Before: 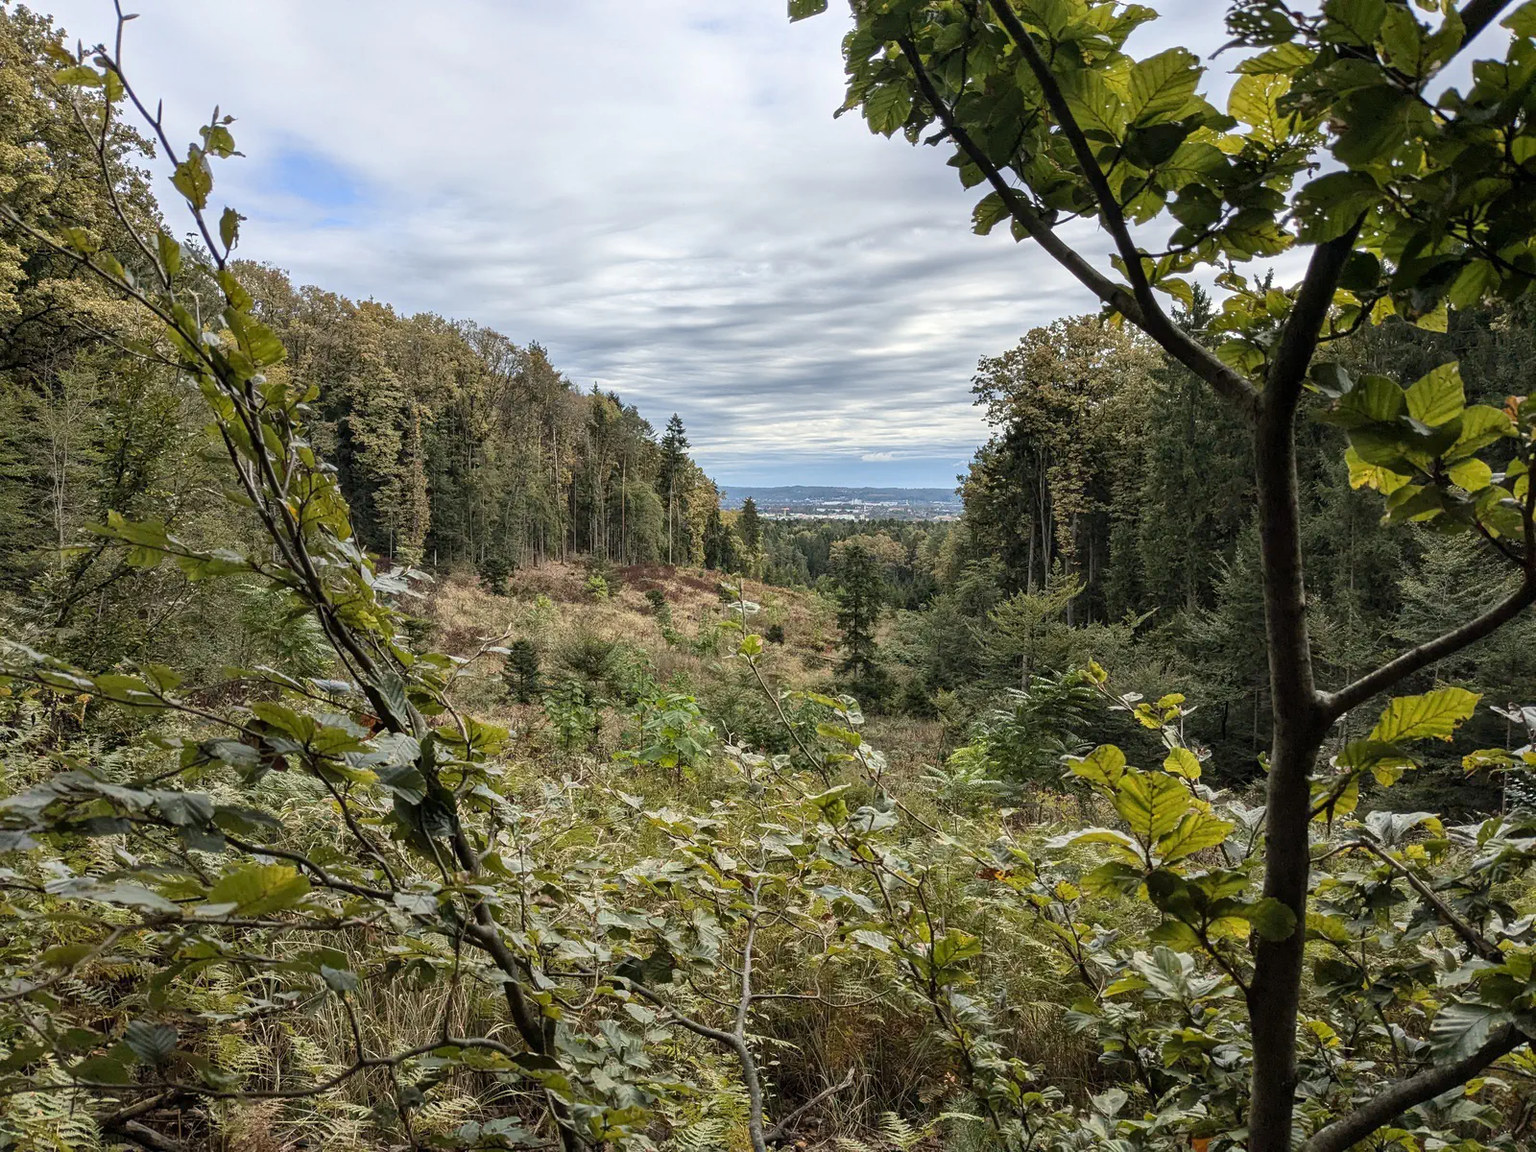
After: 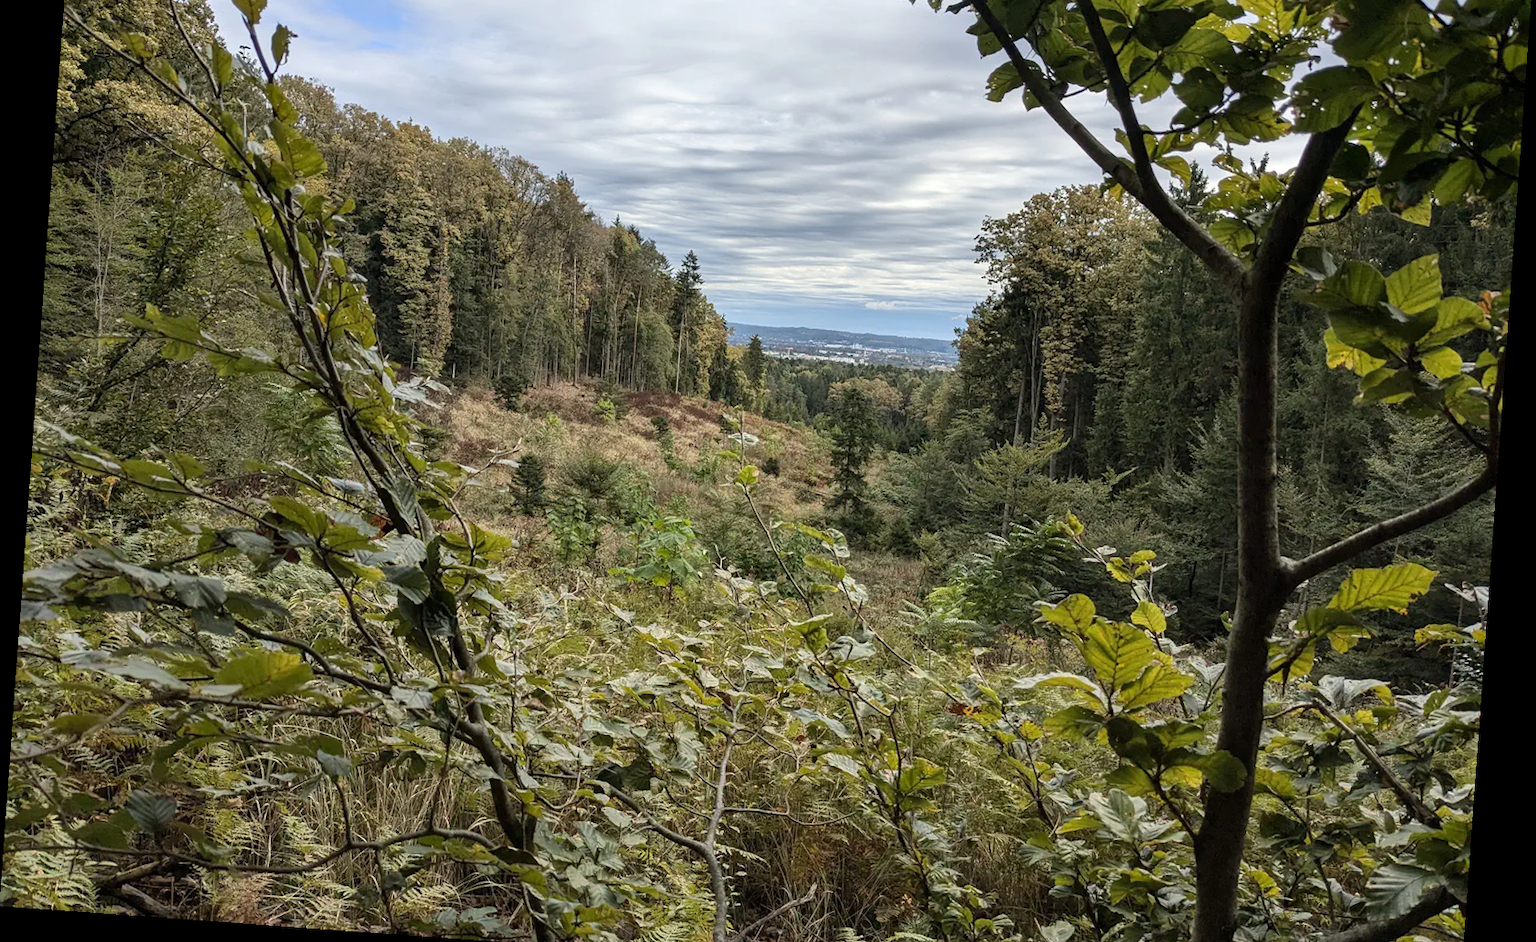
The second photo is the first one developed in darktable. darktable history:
crop and rotate: top 15.774%, bottom 5.506%
rotate and perspective: rotation 4.1°, automatic cropping off
